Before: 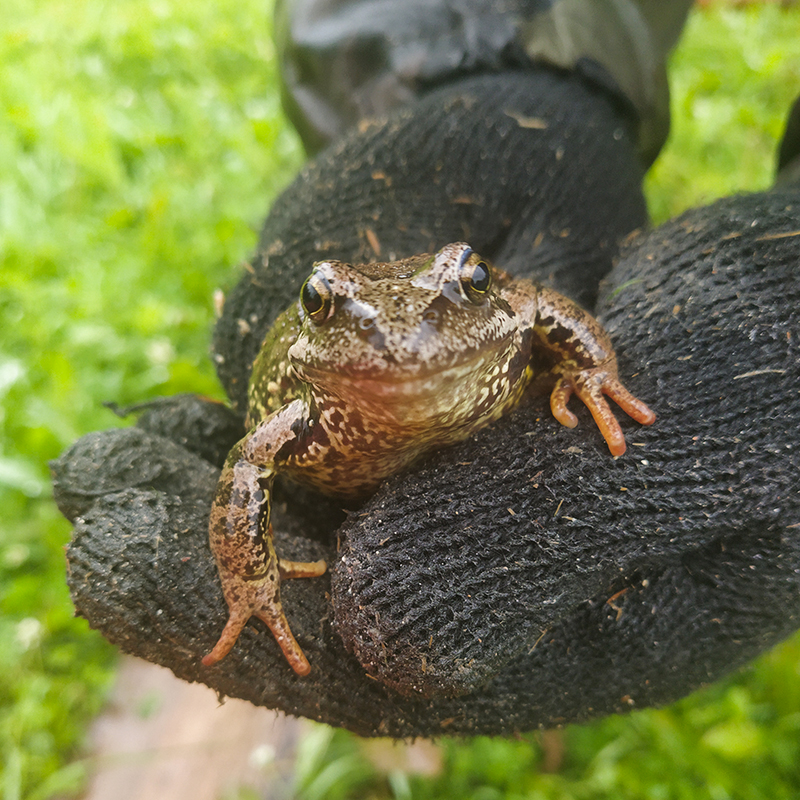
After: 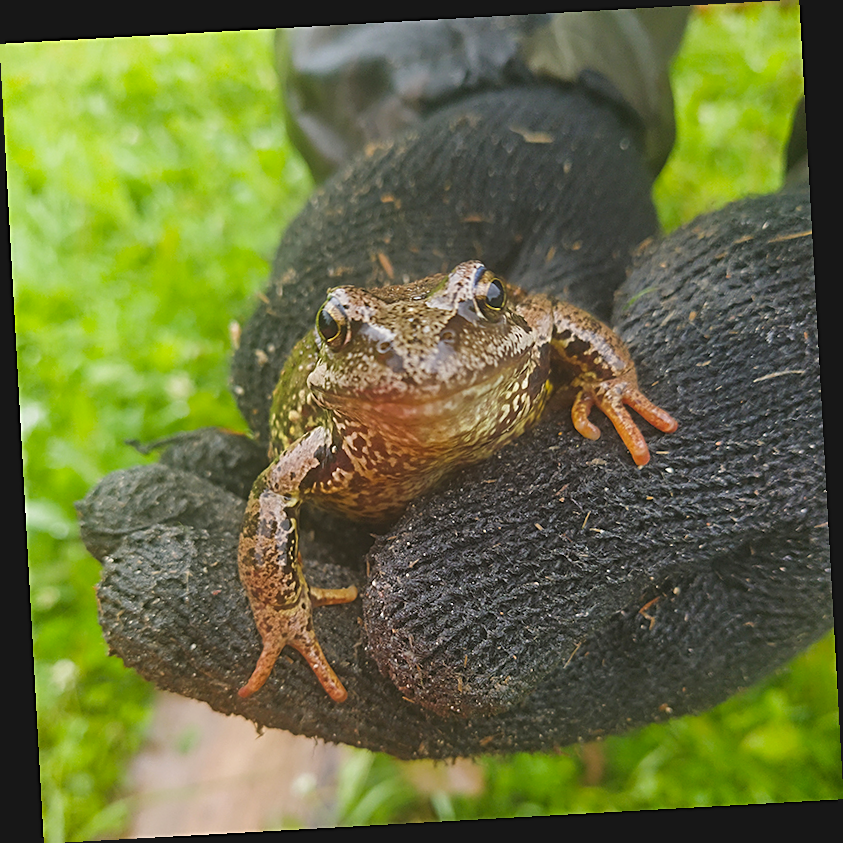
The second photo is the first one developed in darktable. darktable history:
lowpass: radius 0.1, contrast 0.85, saturation 1.1, unbound 0
rotate and perspective: rotation -3.18°, automatic cropping off
sharpen: on, module defaults
